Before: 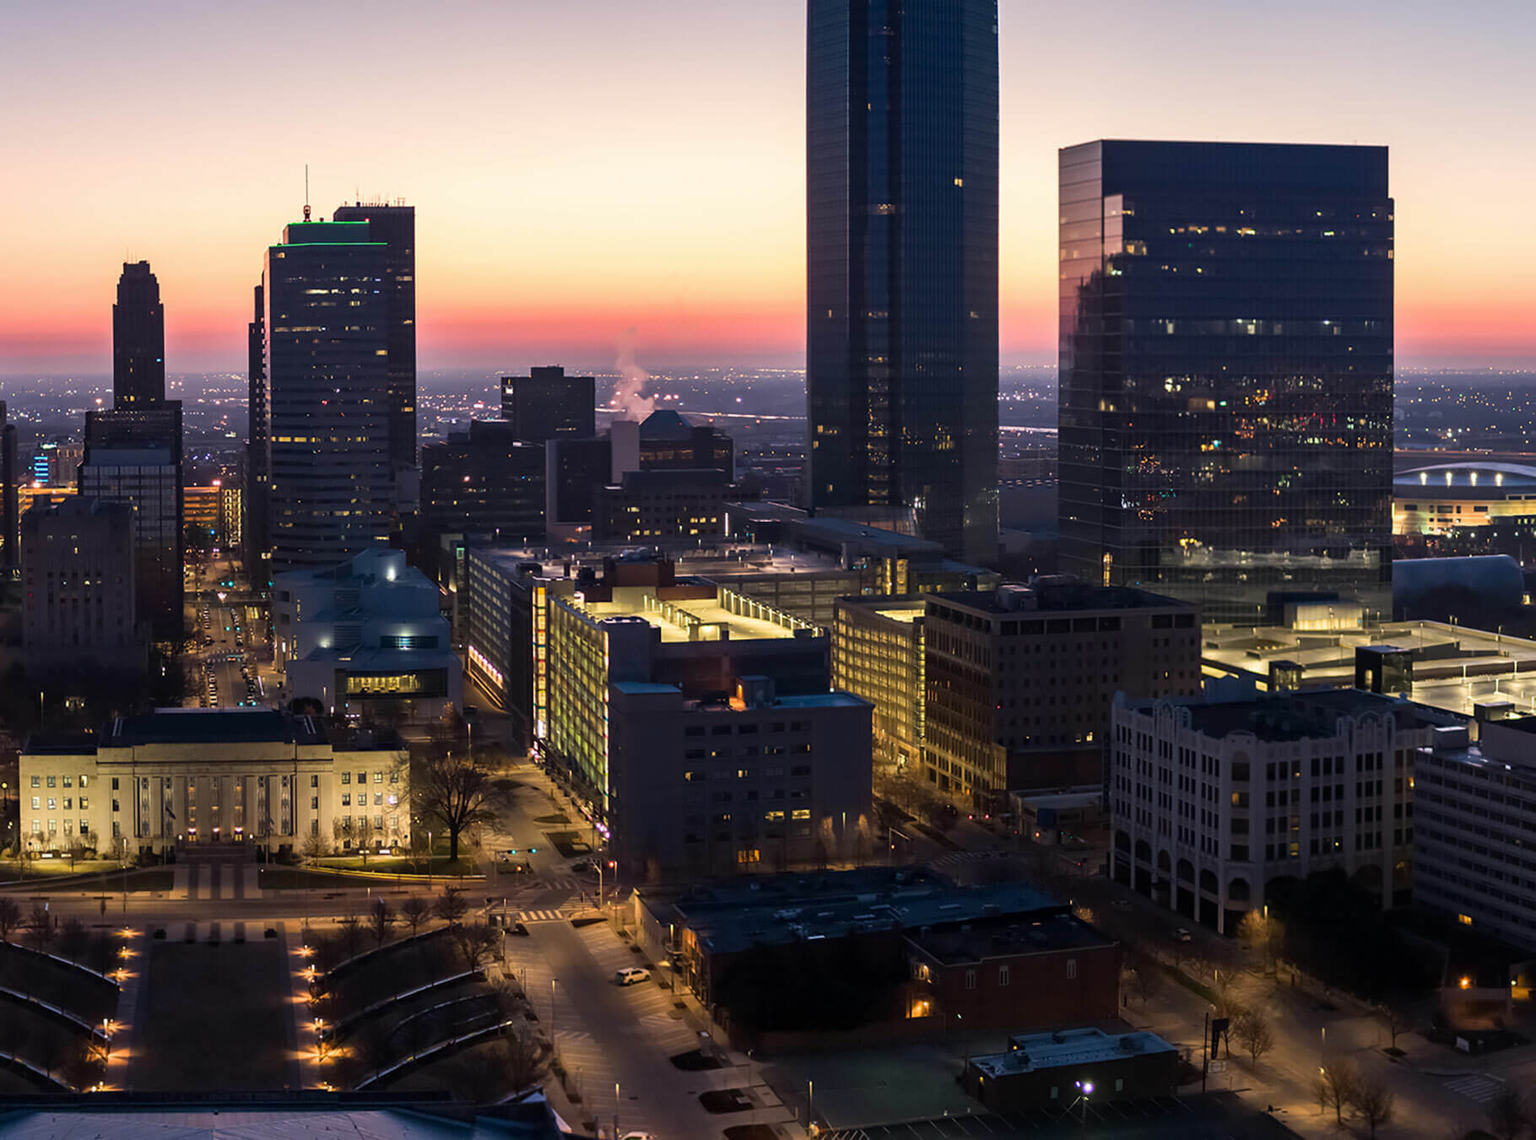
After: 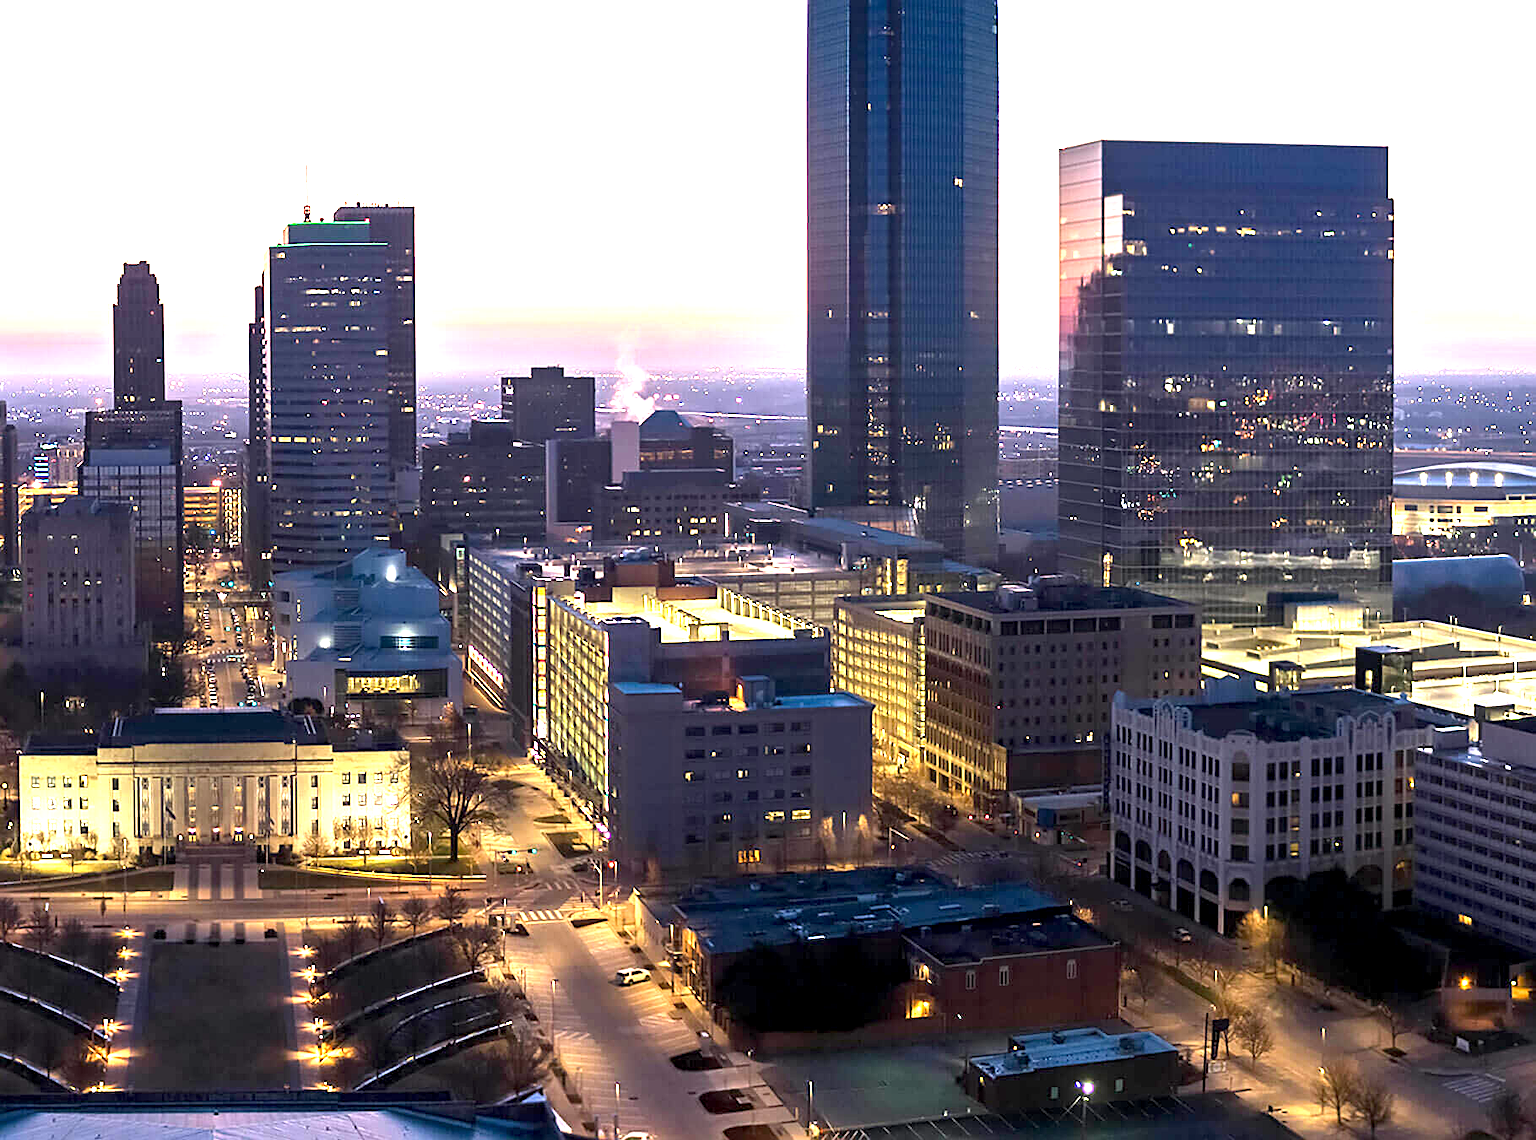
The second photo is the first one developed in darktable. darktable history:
sharpen: on, module defaults
exposure: black level correction 0.002, exposure 1.997 EV, compensate highlight preservation false
